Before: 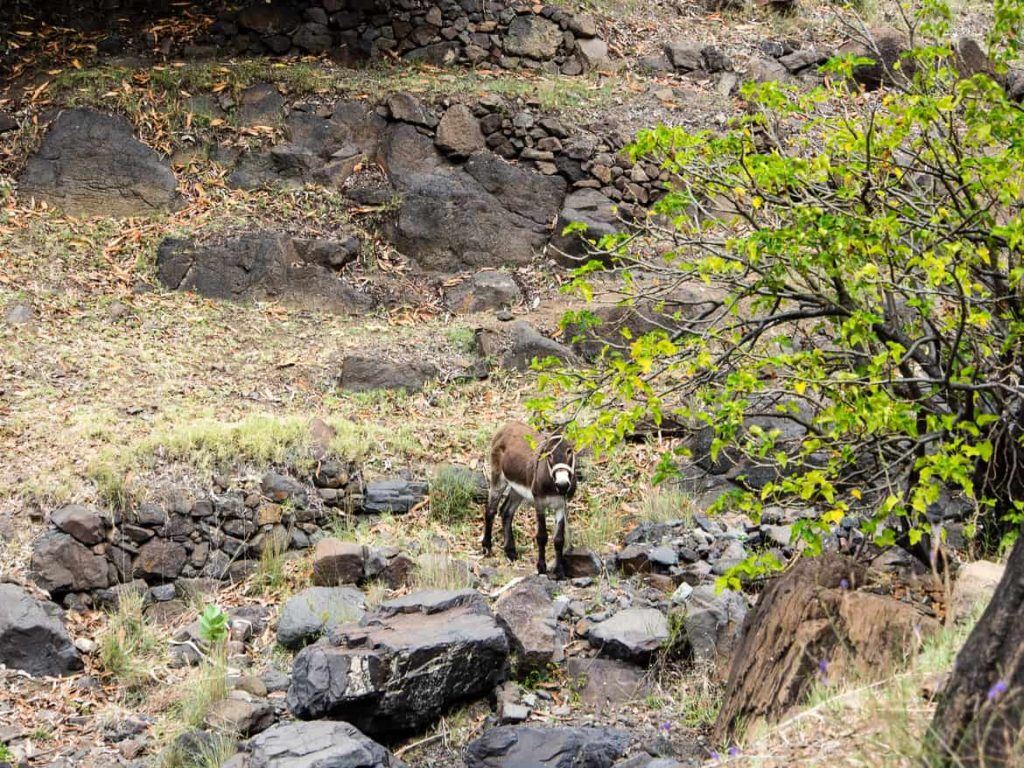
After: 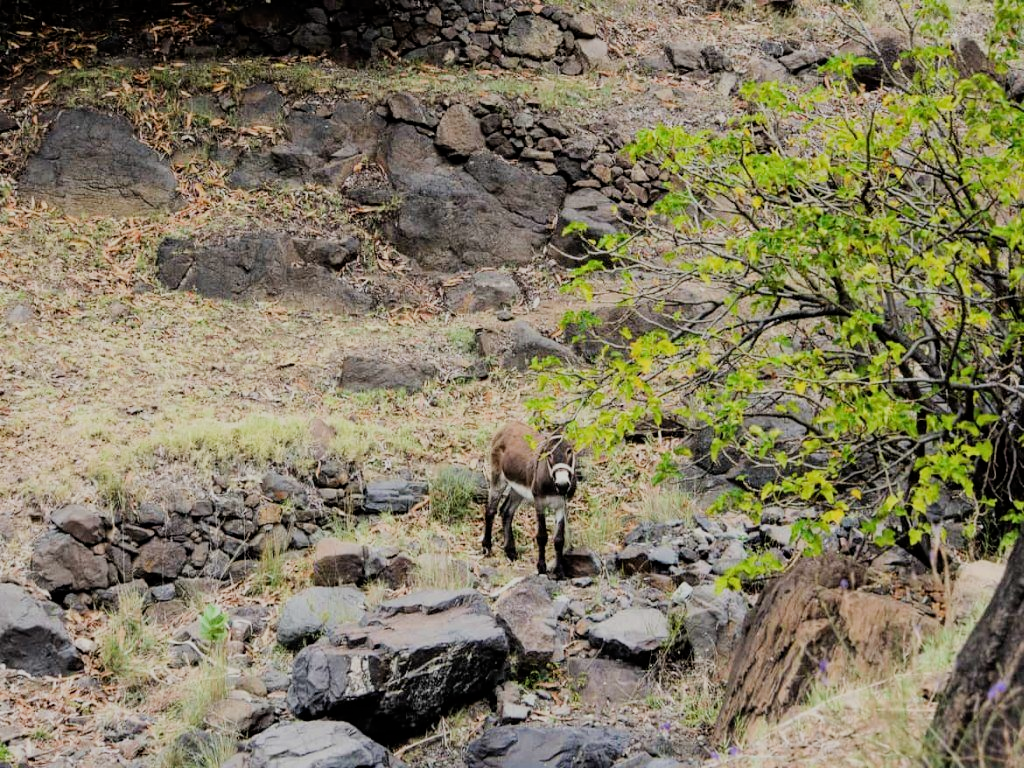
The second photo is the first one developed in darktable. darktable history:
filmic rgb: black relative exposure -7.47 EV, white relative exposure 4.88 EV, hardness 3.4
